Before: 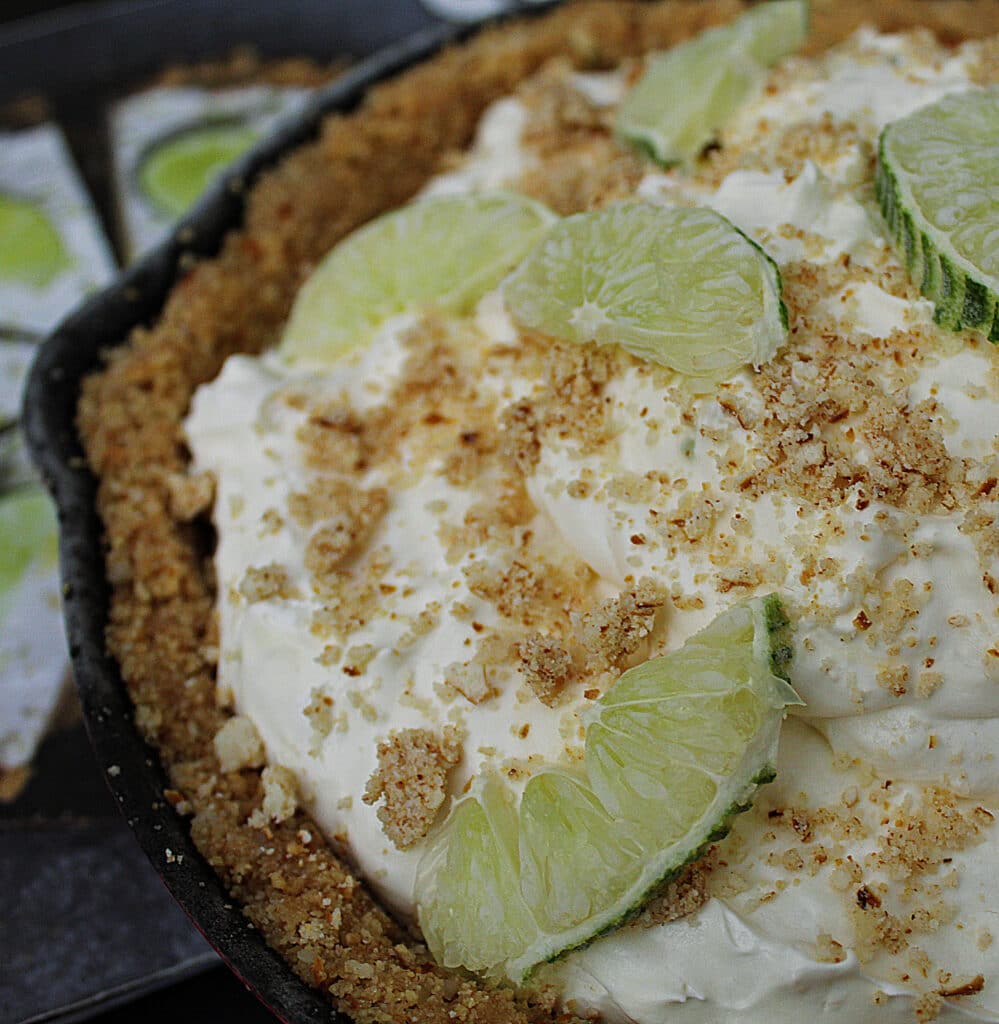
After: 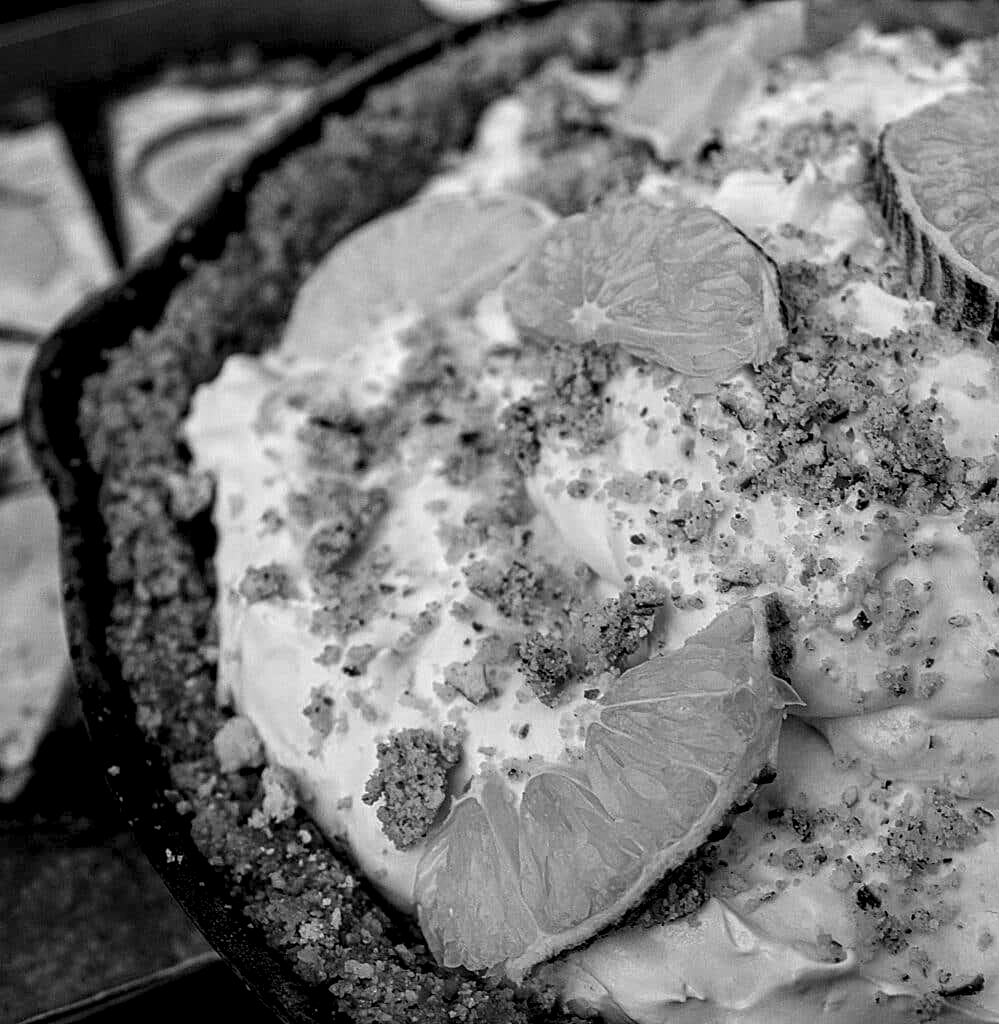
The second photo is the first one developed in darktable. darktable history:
monochrome: on, module defaults
local contrast: highlights 19%, detail 186%
